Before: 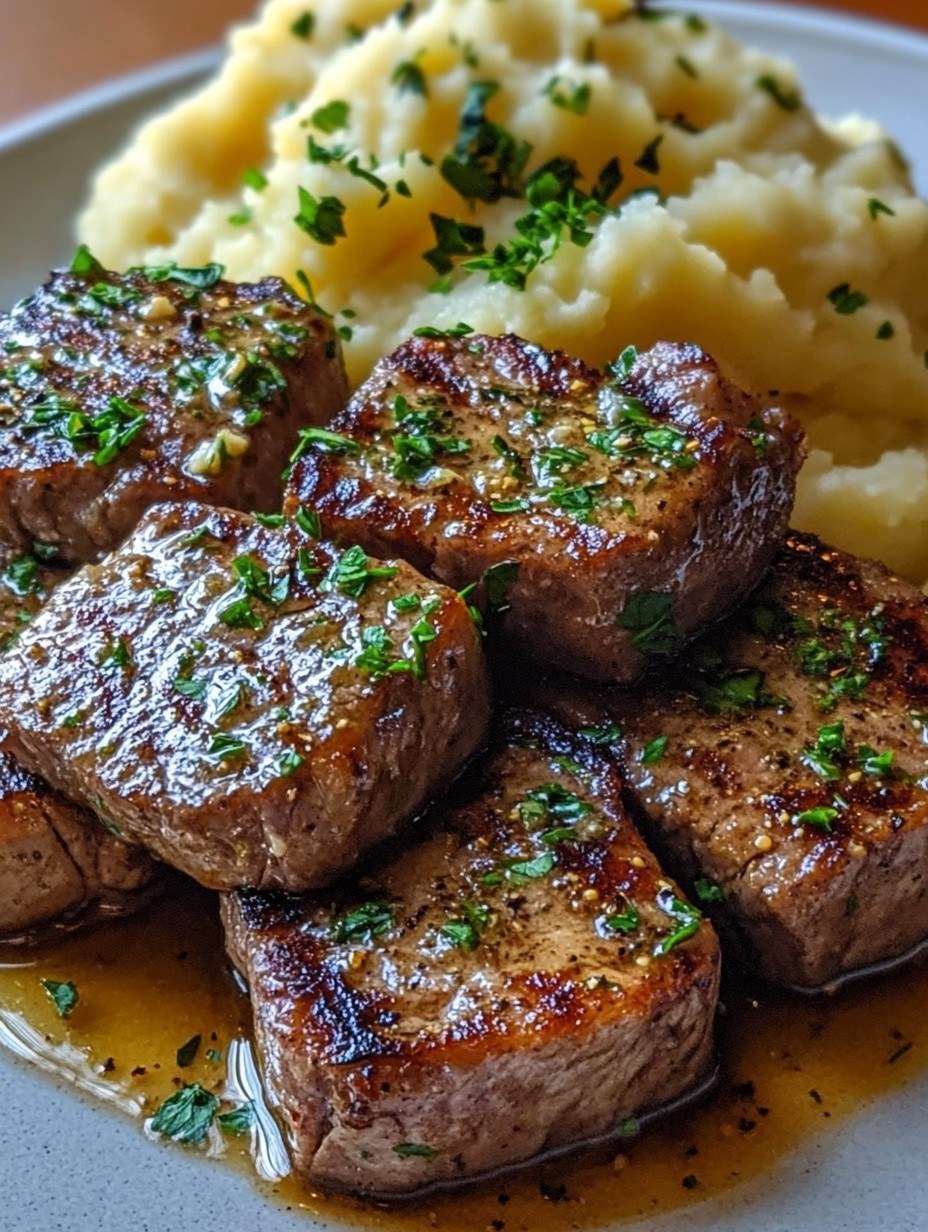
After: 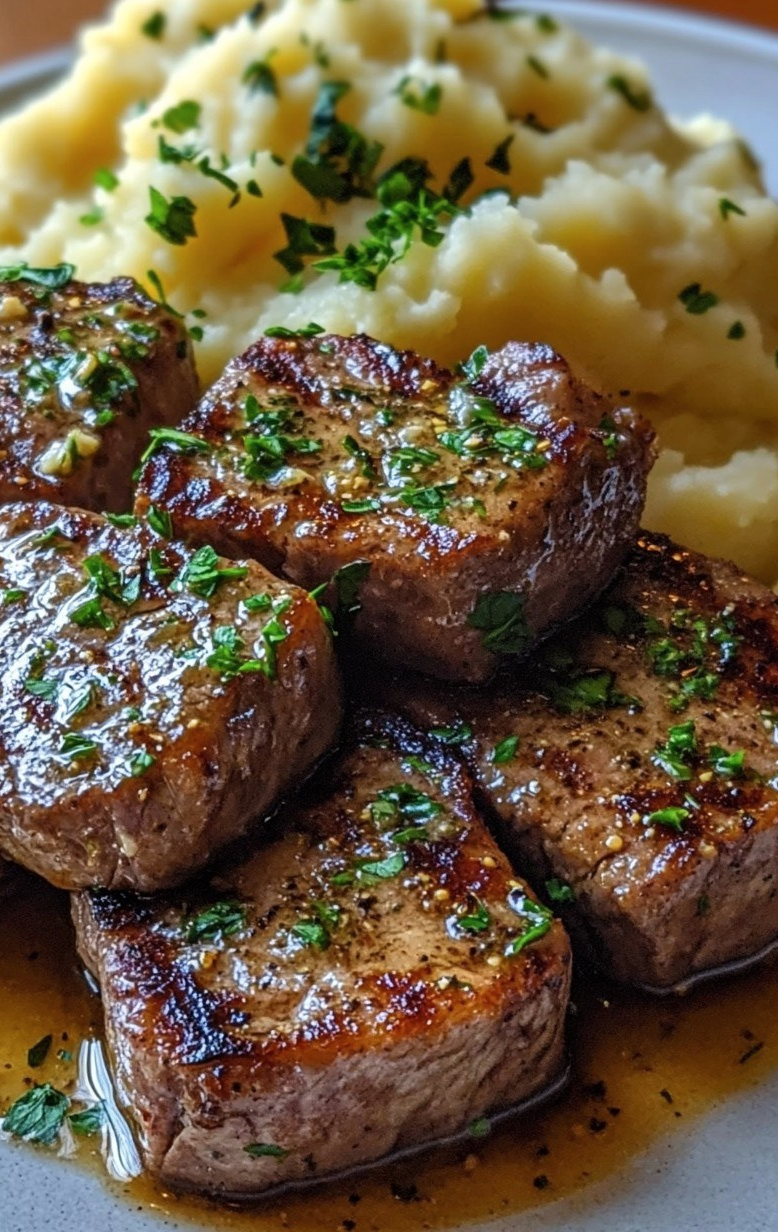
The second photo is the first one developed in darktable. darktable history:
crop: left 16.145%
contrast brightness saturation: saturation -0.04
